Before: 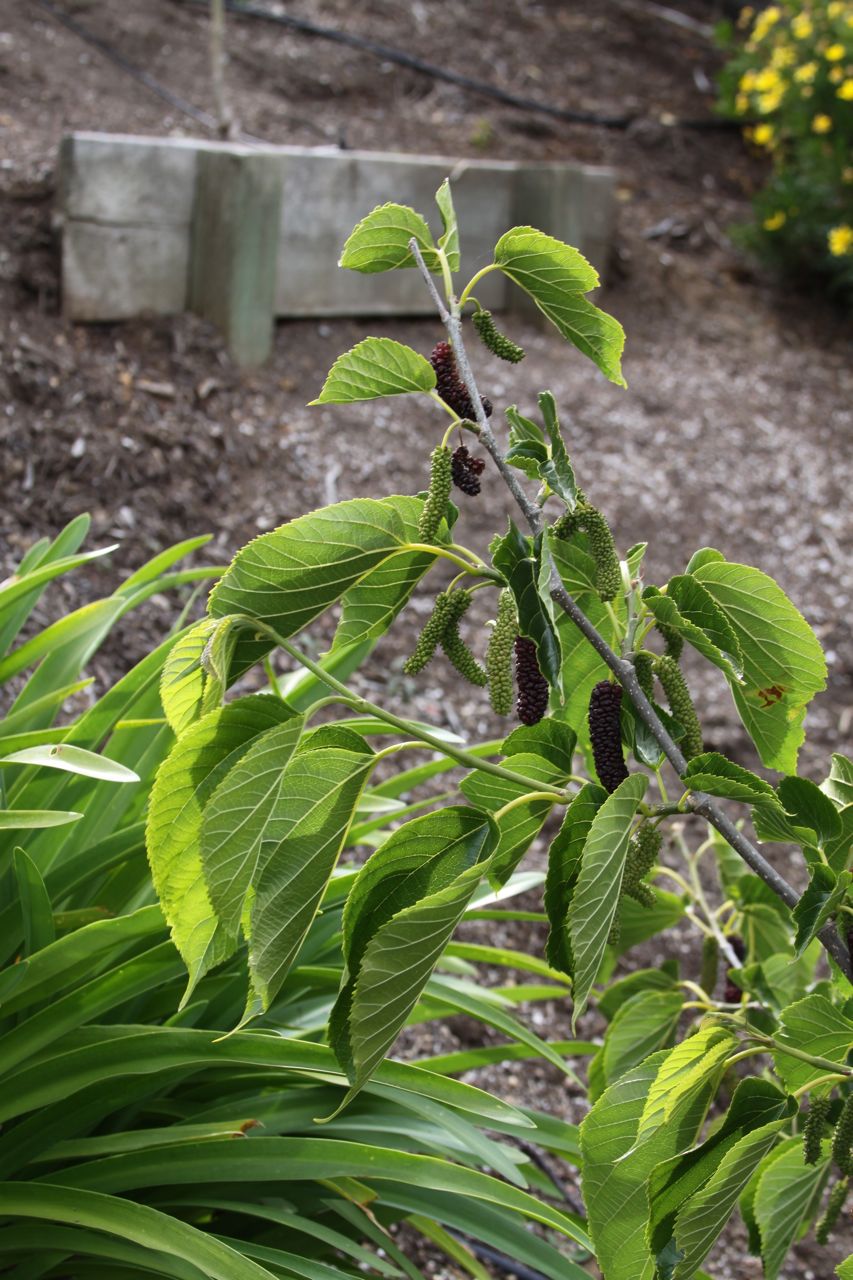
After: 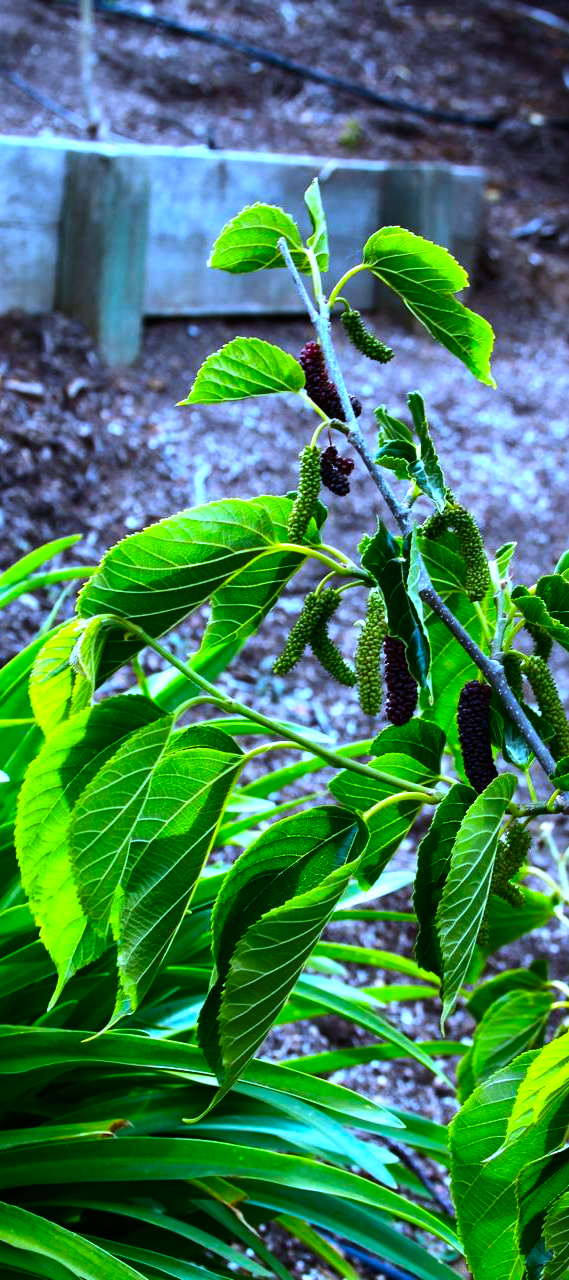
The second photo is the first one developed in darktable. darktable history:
contrast brightness saturation: saturation 0.5
tone equalizer: -8 EV -1.08 EV, -7 EV -1.01 EV, -6 EV -0.867 EV, -5 EV -0.578 EV, -3 EV 0.578 EV, -2 EV 0.867 EV, -1 EV 1.01 EV, +0 EV 1.08 EV, edges refinement/feathering 500, mask exposure compensation -1.57 EV, preserve details no
color balance rgb: perceptual saturation grading › global saturation 30%, global vibrance 20%
crop and rotate: left 15.446%, right 17.836%
white balance: red 0.871, blue 1.249
